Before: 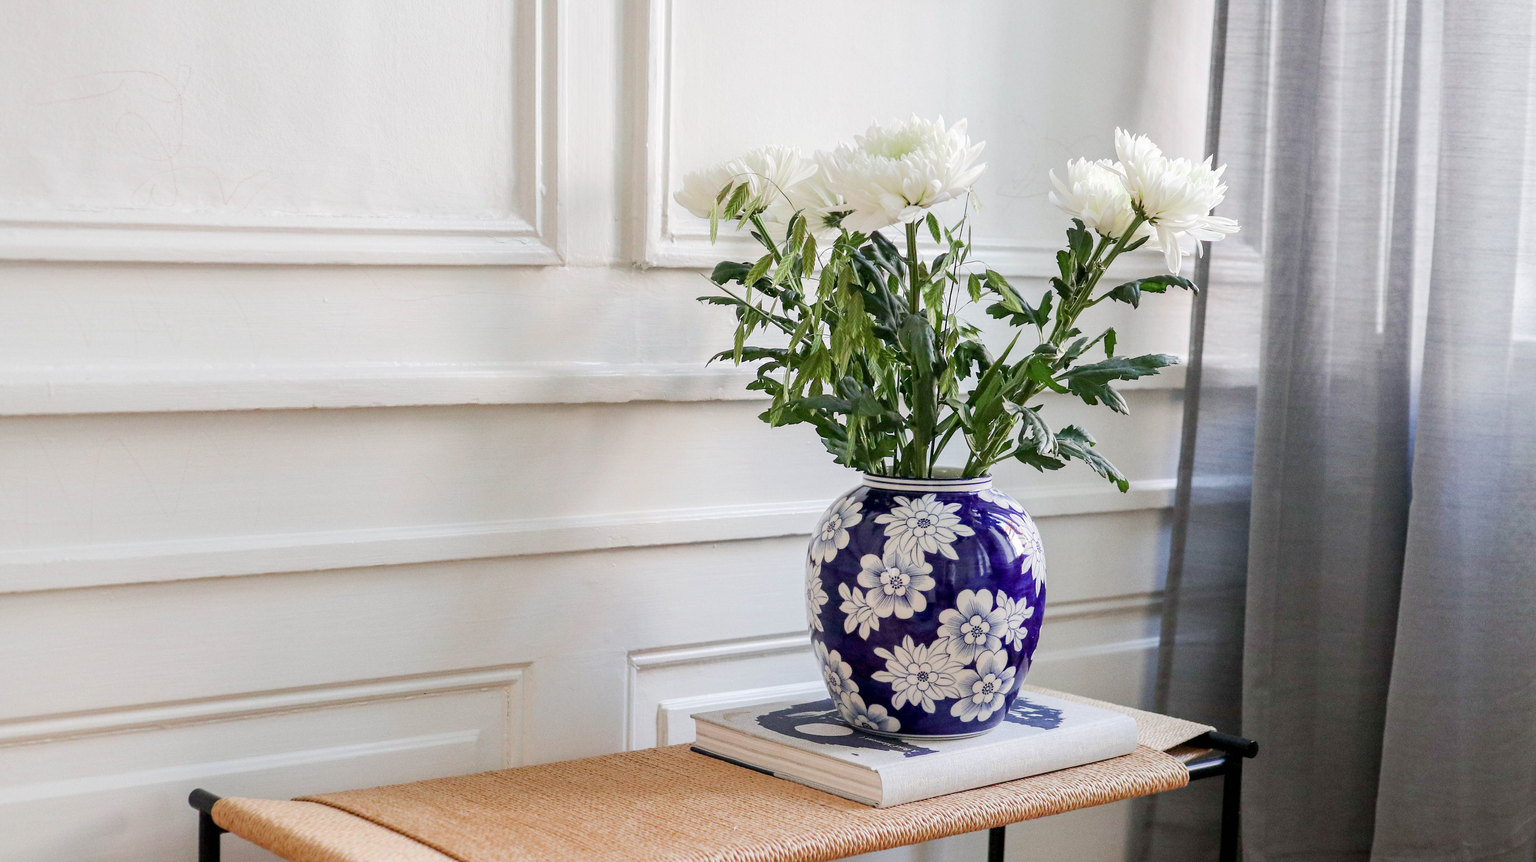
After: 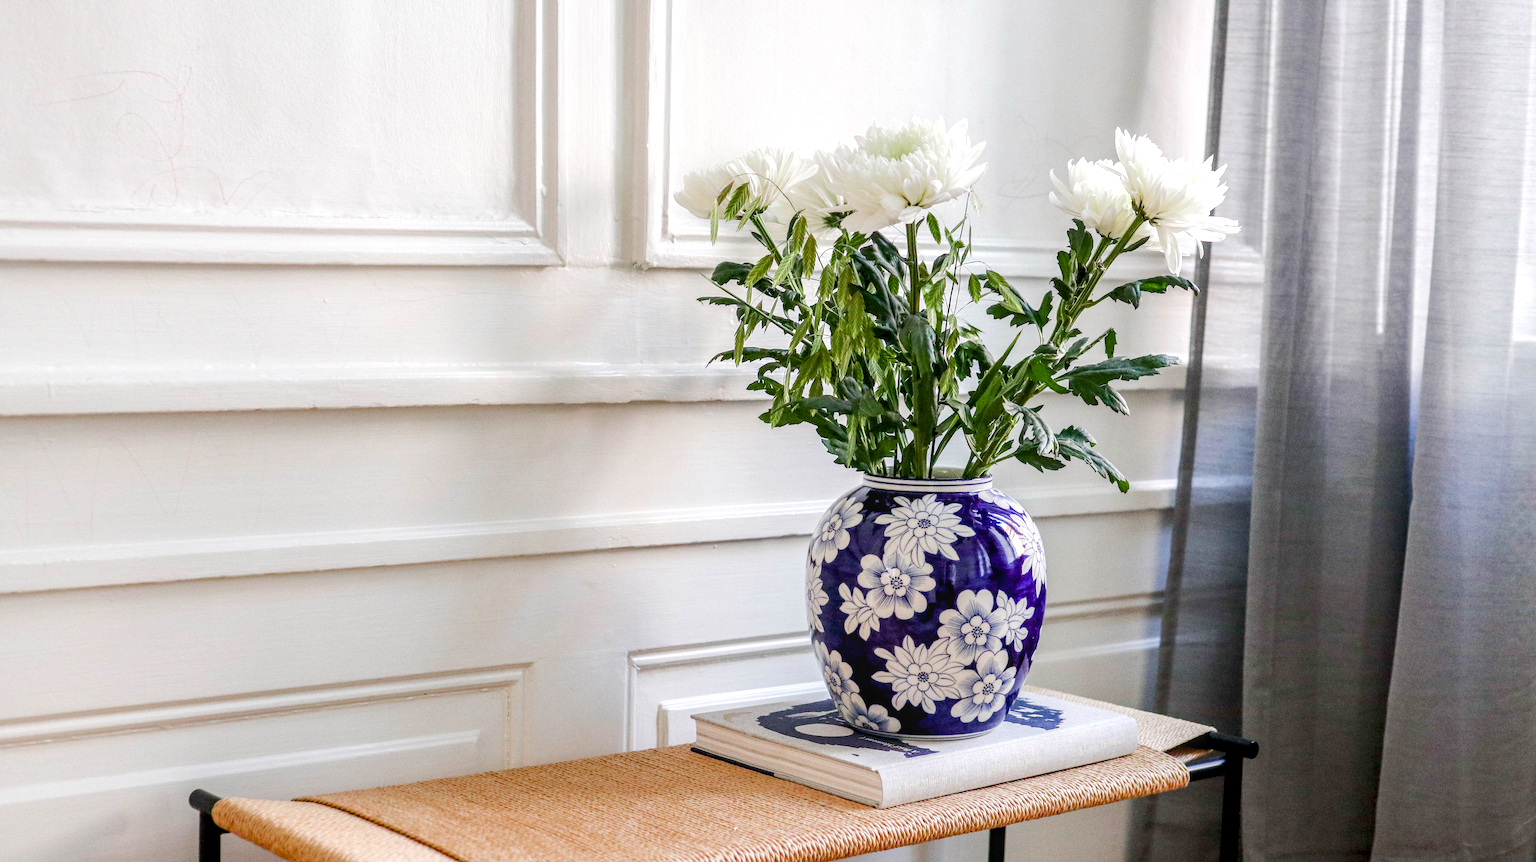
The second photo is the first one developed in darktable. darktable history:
color balance rgb: highlights gain › chroma 0.121%, highlights gain › hue 330.47°, global offset › luminance -0.297%, global offset › hue 261.23°, perceptual saturation grading › global saturation 20%, perceptual saturation grading › highlights -25.657%, perceptual saturation grading › shadows 25.288%, perceptual brilliance grading › highlights 6.325%, perceptual brilliance grading › mid-tones 18.122%, perceptual brilliance grading › shadows -5.192%
local contrast: on, module defaults
